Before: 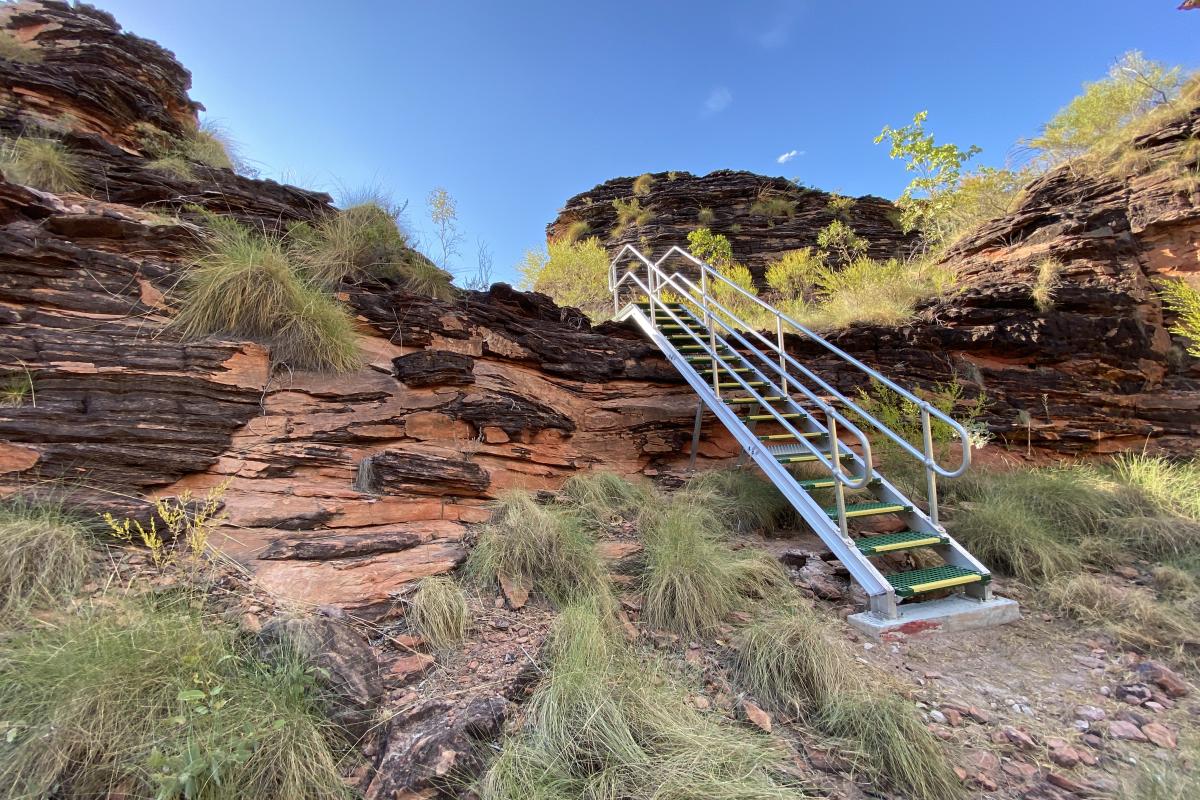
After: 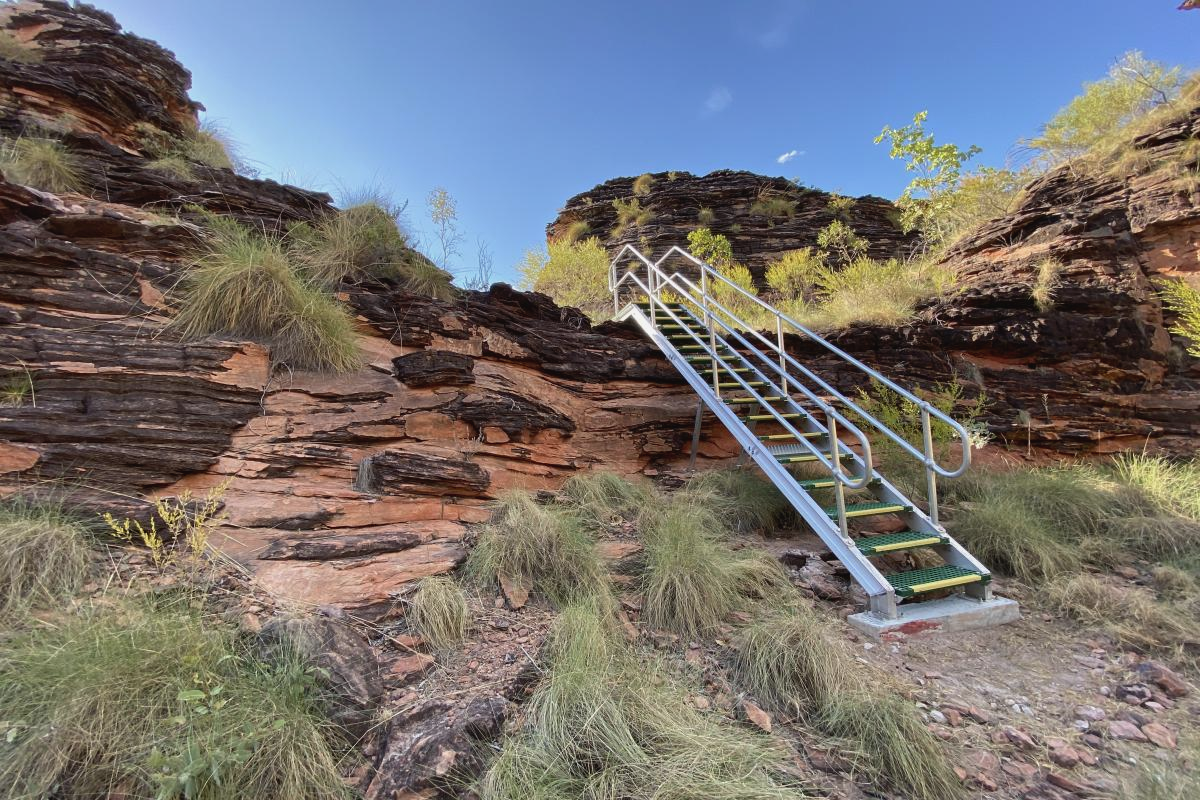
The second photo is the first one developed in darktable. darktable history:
contrast brightness saturation: contrast -0.07, brightness -0.036, saturation -0.115
